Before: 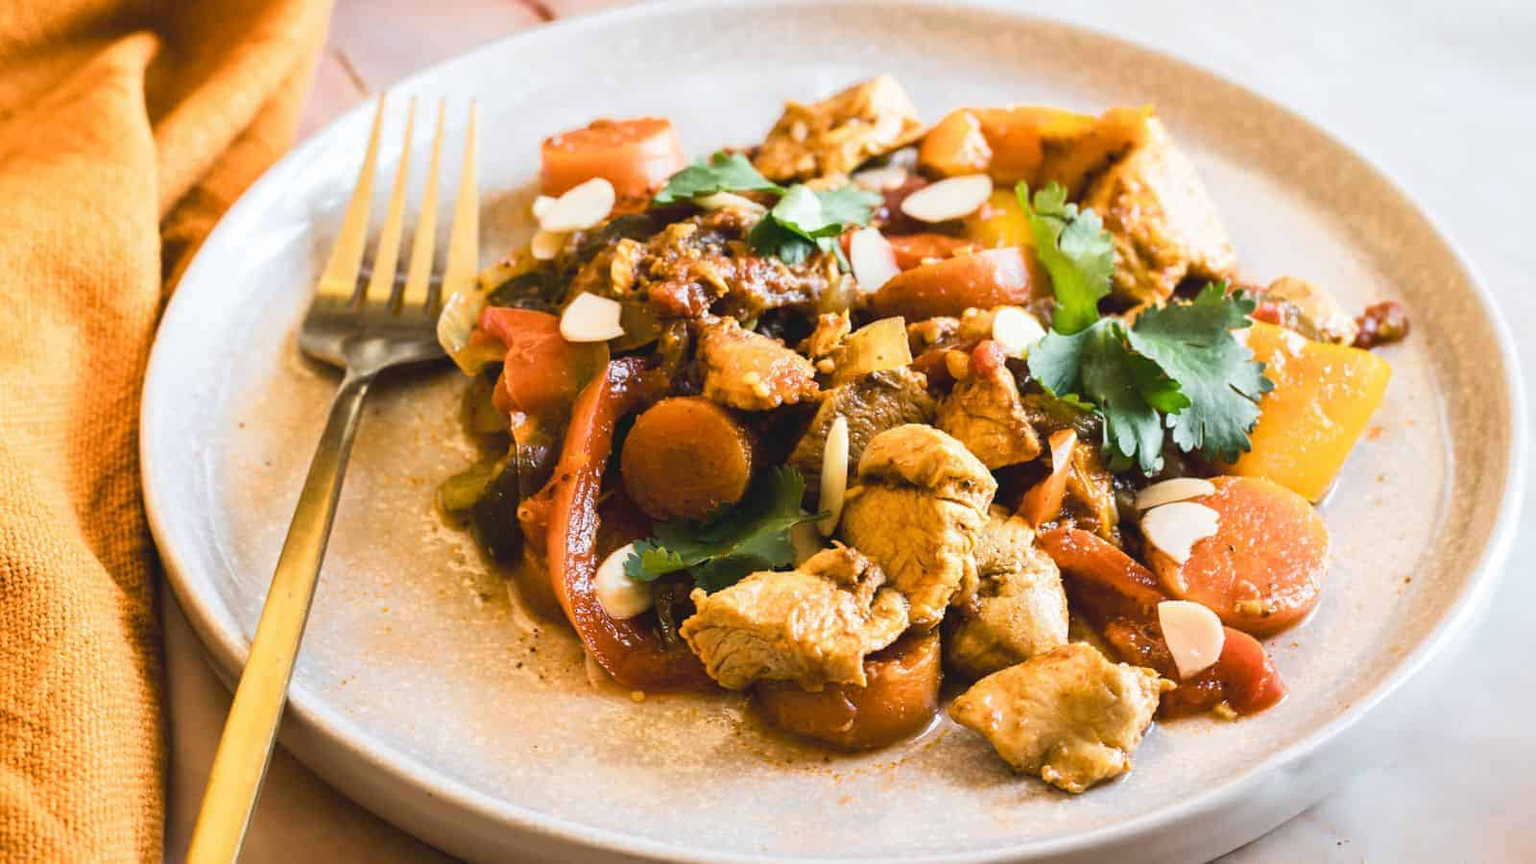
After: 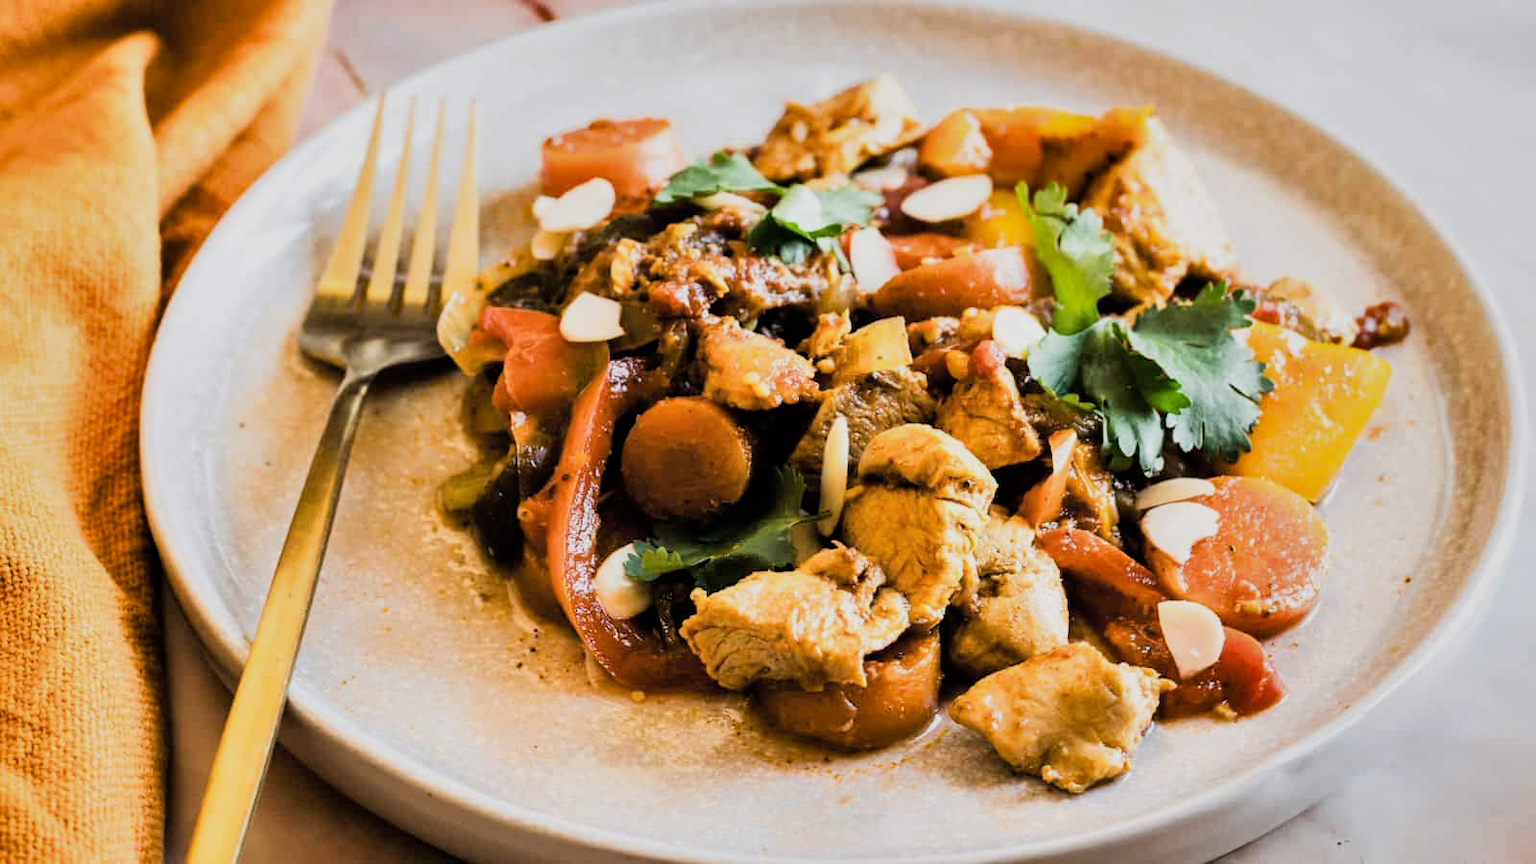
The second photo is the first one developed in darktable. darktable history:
shadows and highlights: low approximation 0.01, soften with gaussian
filmic rgb: black relative exposure -5.03 EV, white relative exposure 3.56 EV, hardness 3.18, contrast 1.193, highlights saturation mix -48.97%
